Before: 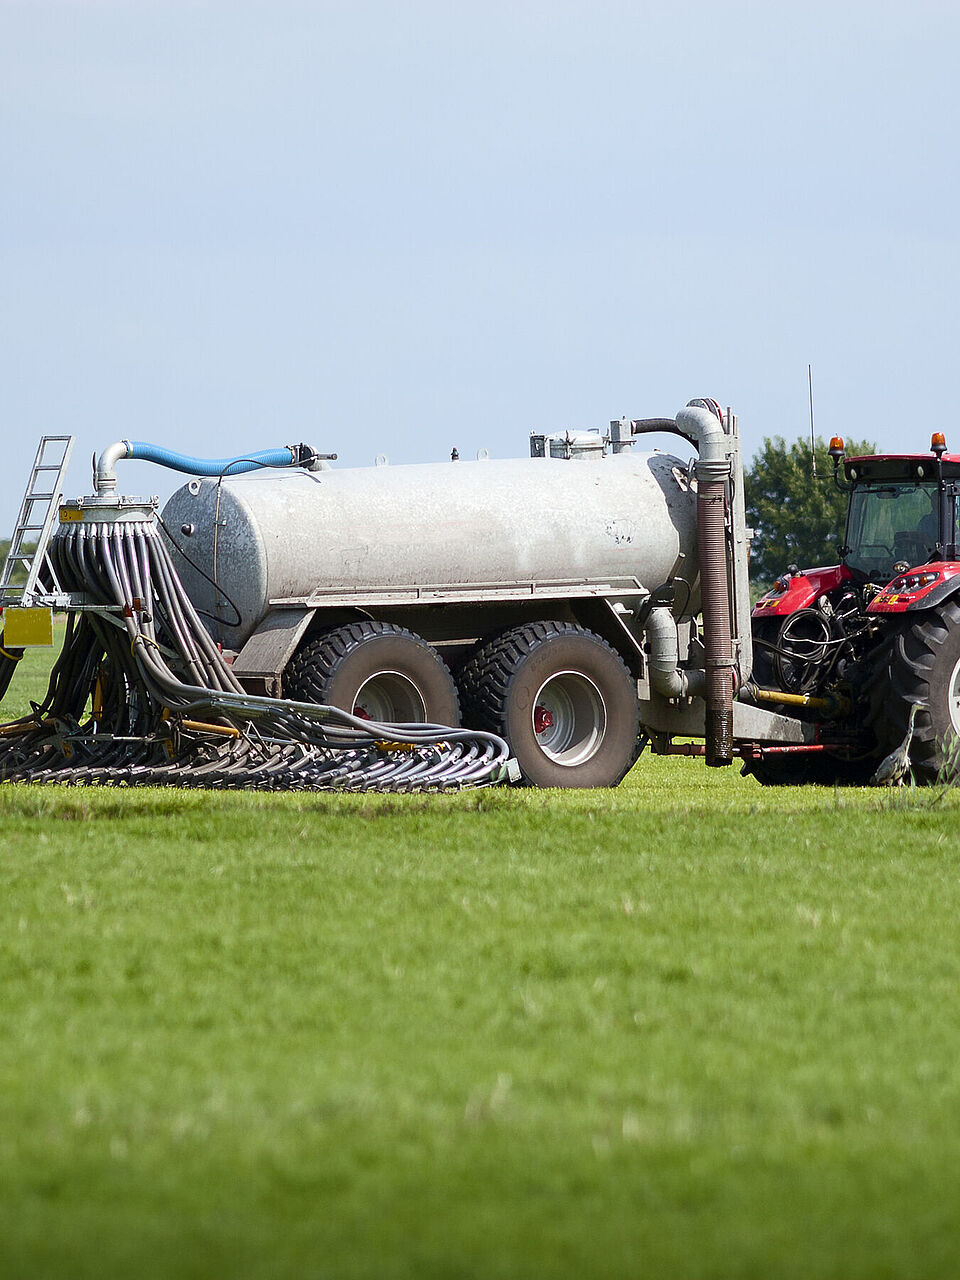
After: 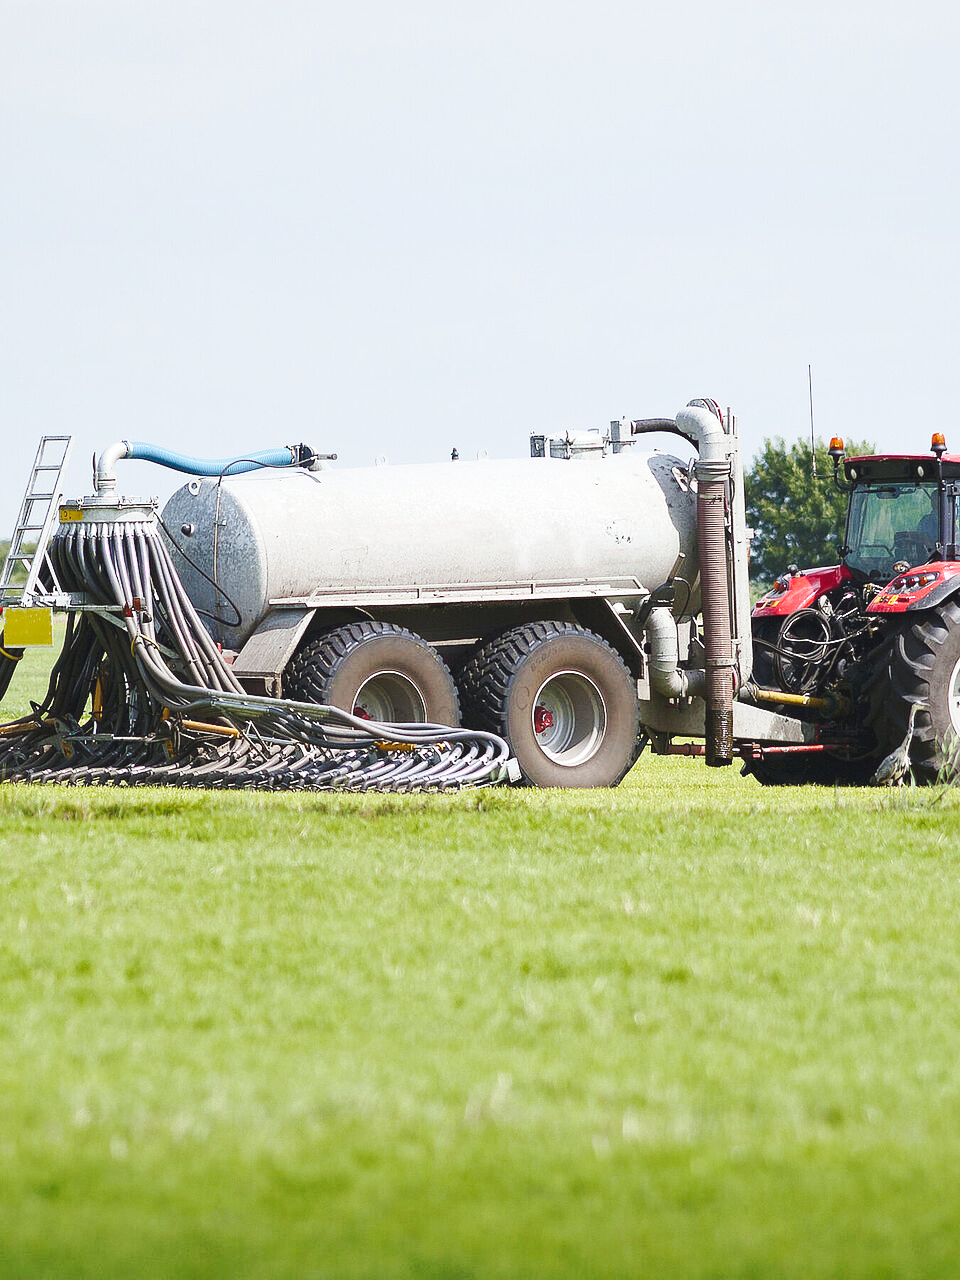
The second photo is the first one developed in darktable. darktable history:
base curve: curves: ch0 [(0, 0.007) (0.028, 0.063) (0.121, 0.311) (0.46, 0.743) (0.859, 0.957) (1, 1)], preserve colors none
shadows and highlights: radius 125.46, shadows 30.51, highlights -30.51, low approximation 0.01, soften with gaussian
